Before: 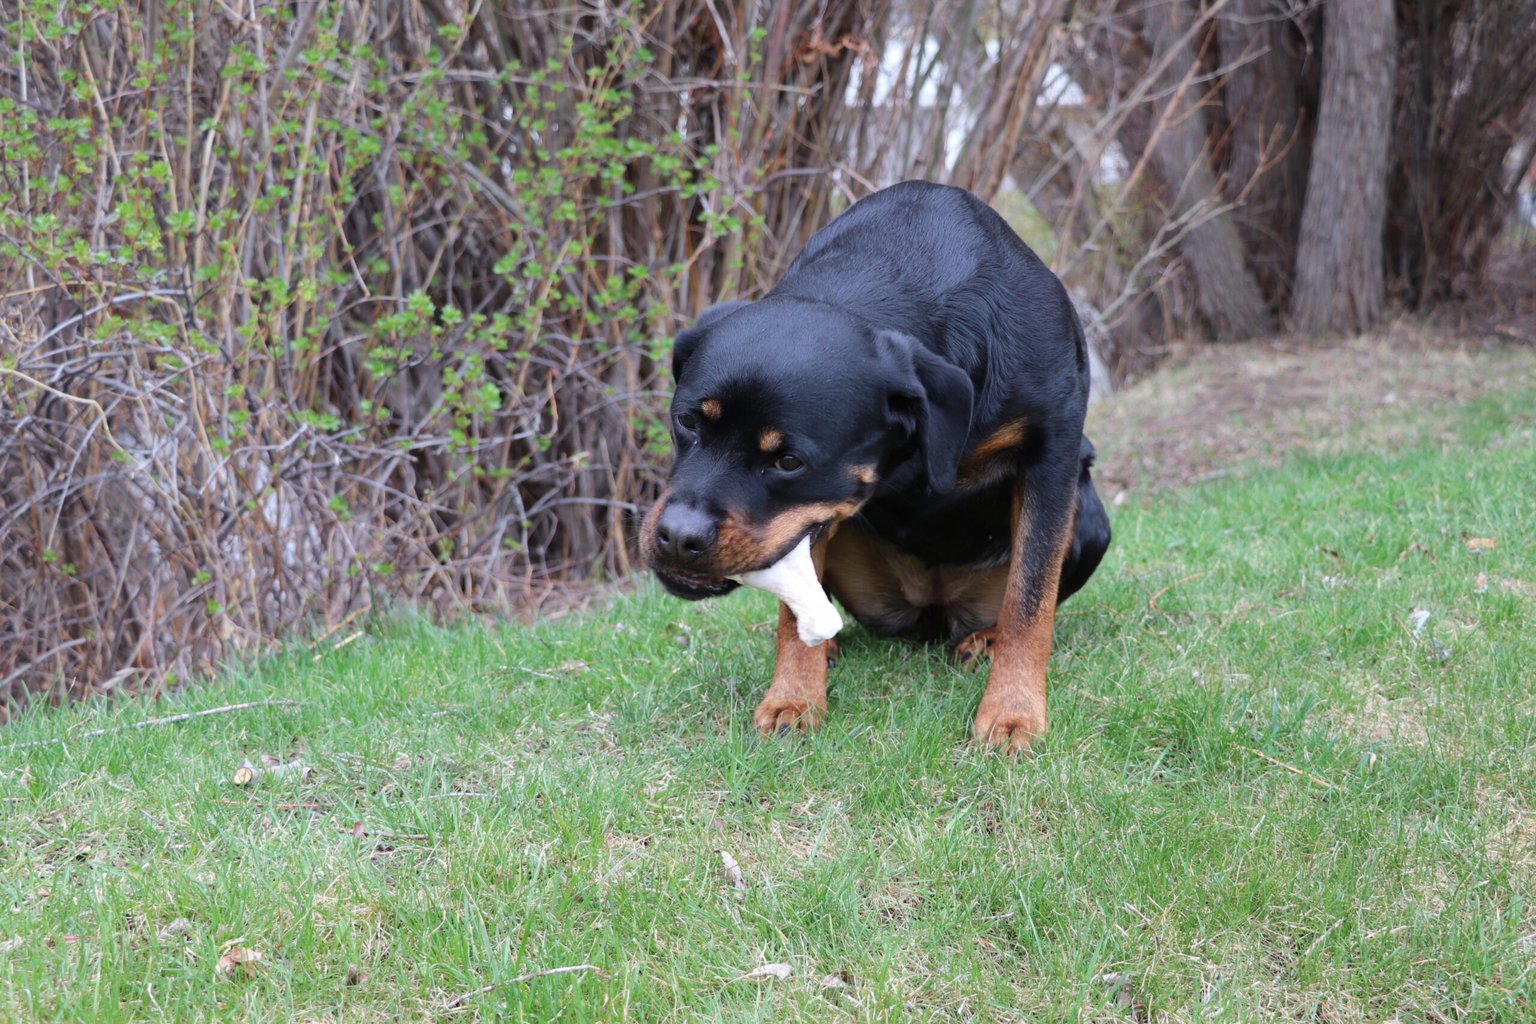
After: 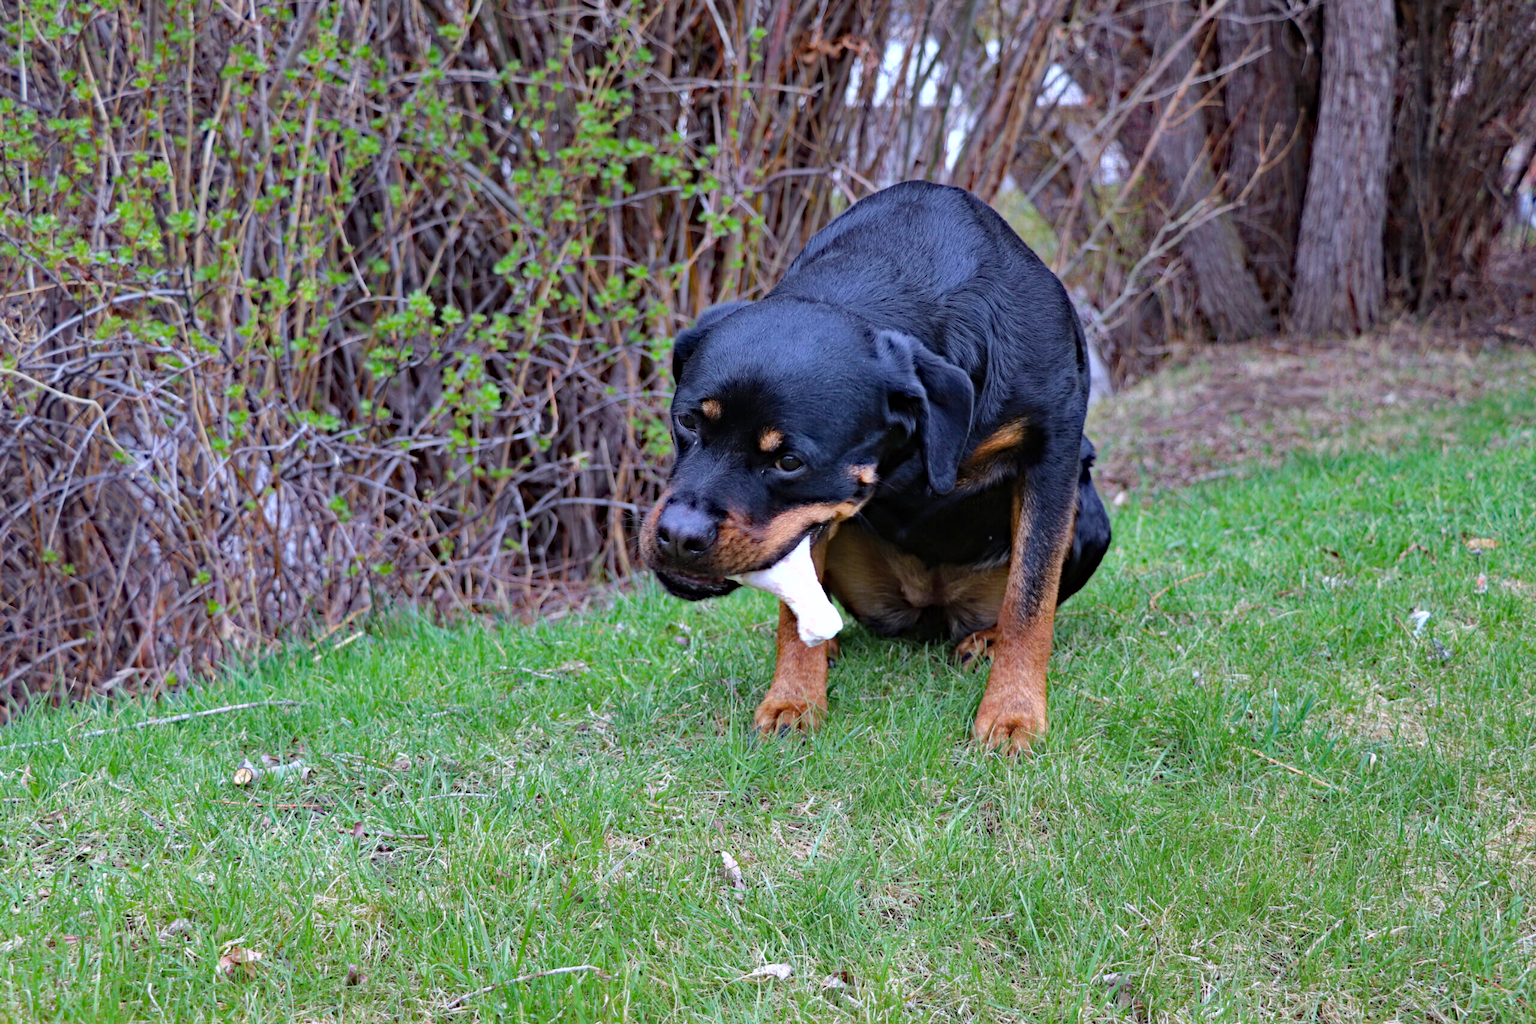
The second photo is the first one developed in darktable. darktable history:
shadows and highlights: low approximation 0.01, soften with gaussian
white balance: red 0.967, blue 1.049
haze removal: strength 0.53, distance 0.925, compatibility mode true, adaptive false
